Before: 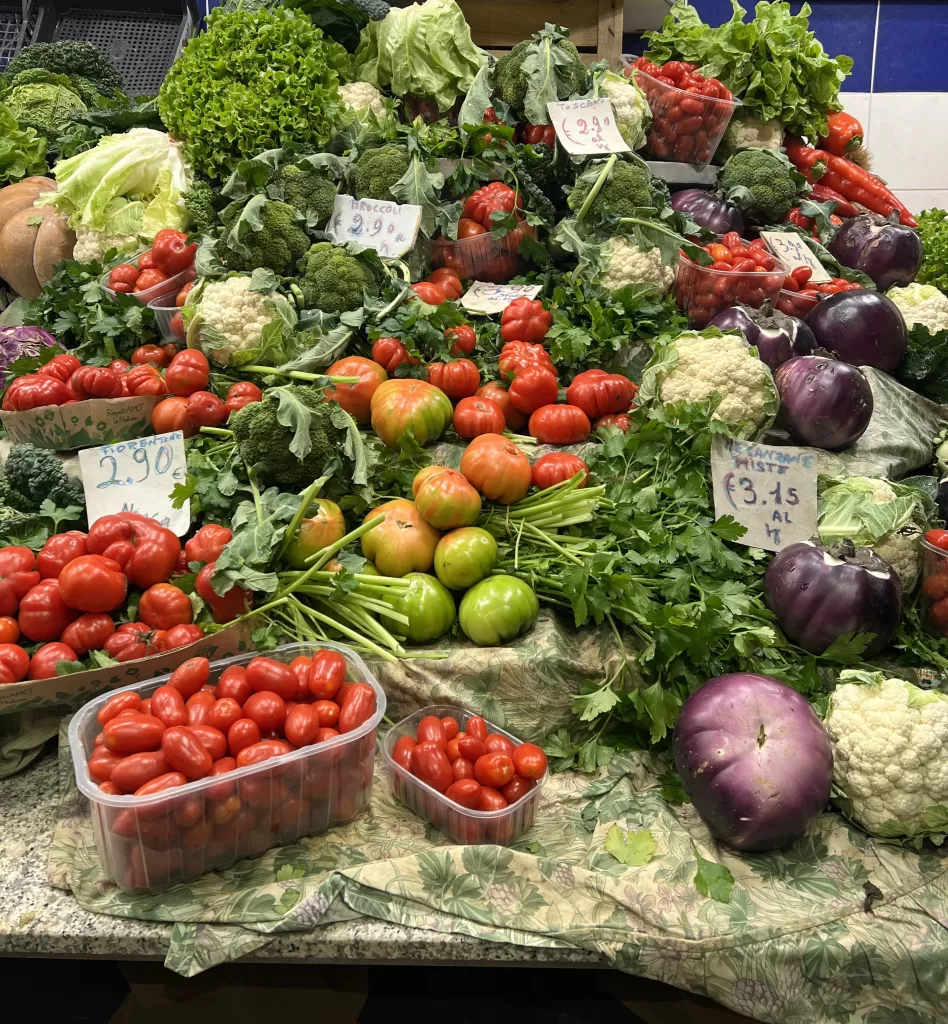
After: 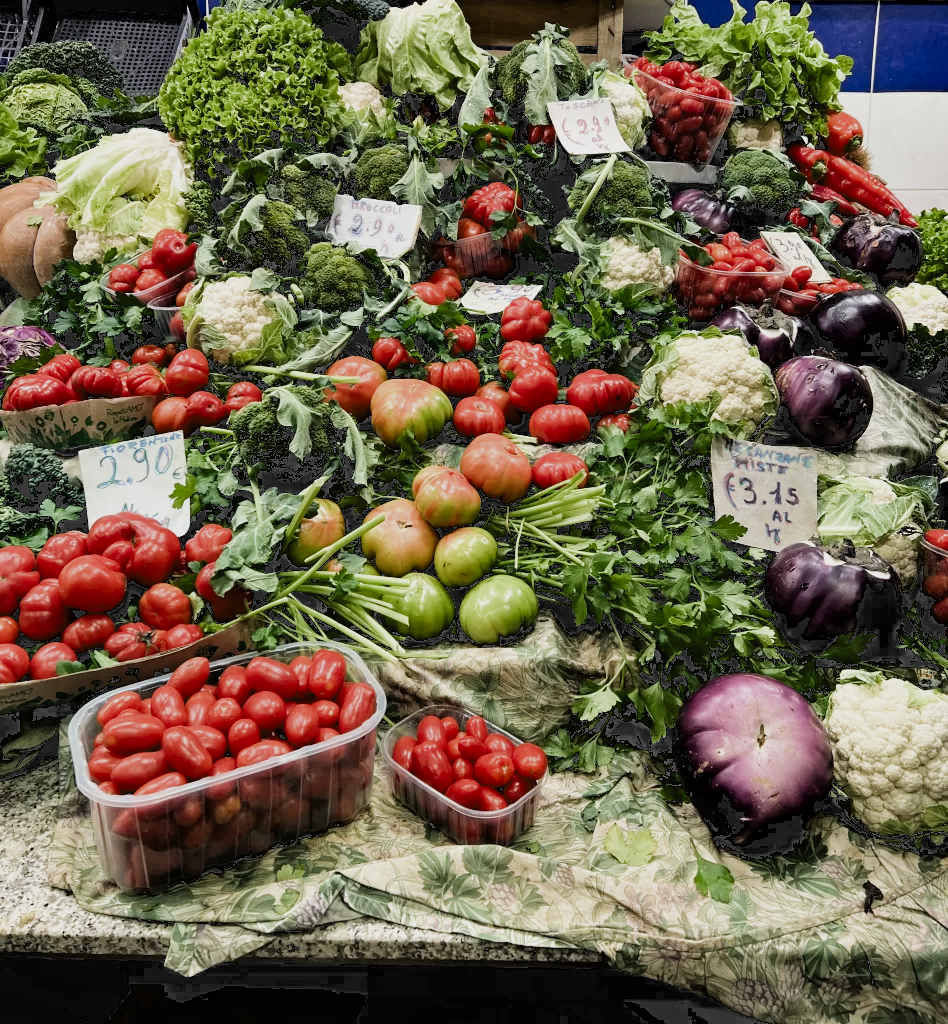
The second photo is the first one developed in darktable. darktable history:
filmic rgb: black relative exposure -7.65 EV, white relative exposure 4.56 EV, threshold 2.97 EV, hardness 3.61, add noise in highlights 0.002, preserve chrominance max RGB, color science v3 (2019), use custom middle-gray values true, contrast in highlights soft, enable highlight reconstruction true
contrast equalizer: octaves 7, y [[0.6 ×6], [0.55 ×6], [0 ×6], [0 ×6], [0 ×6]]
